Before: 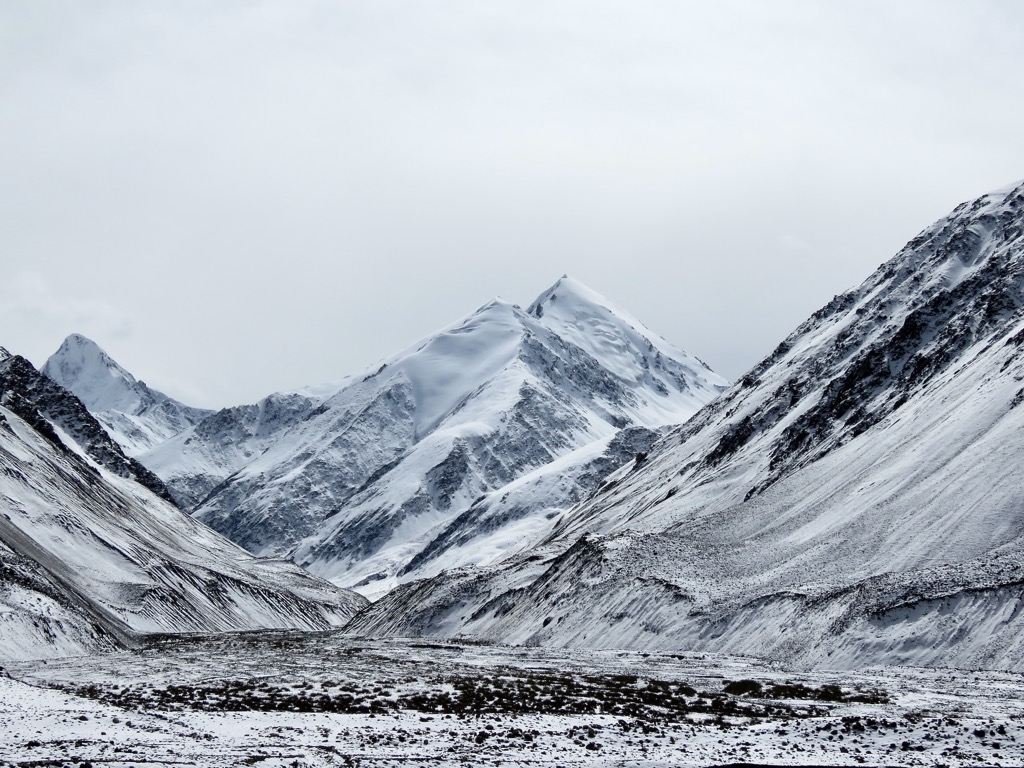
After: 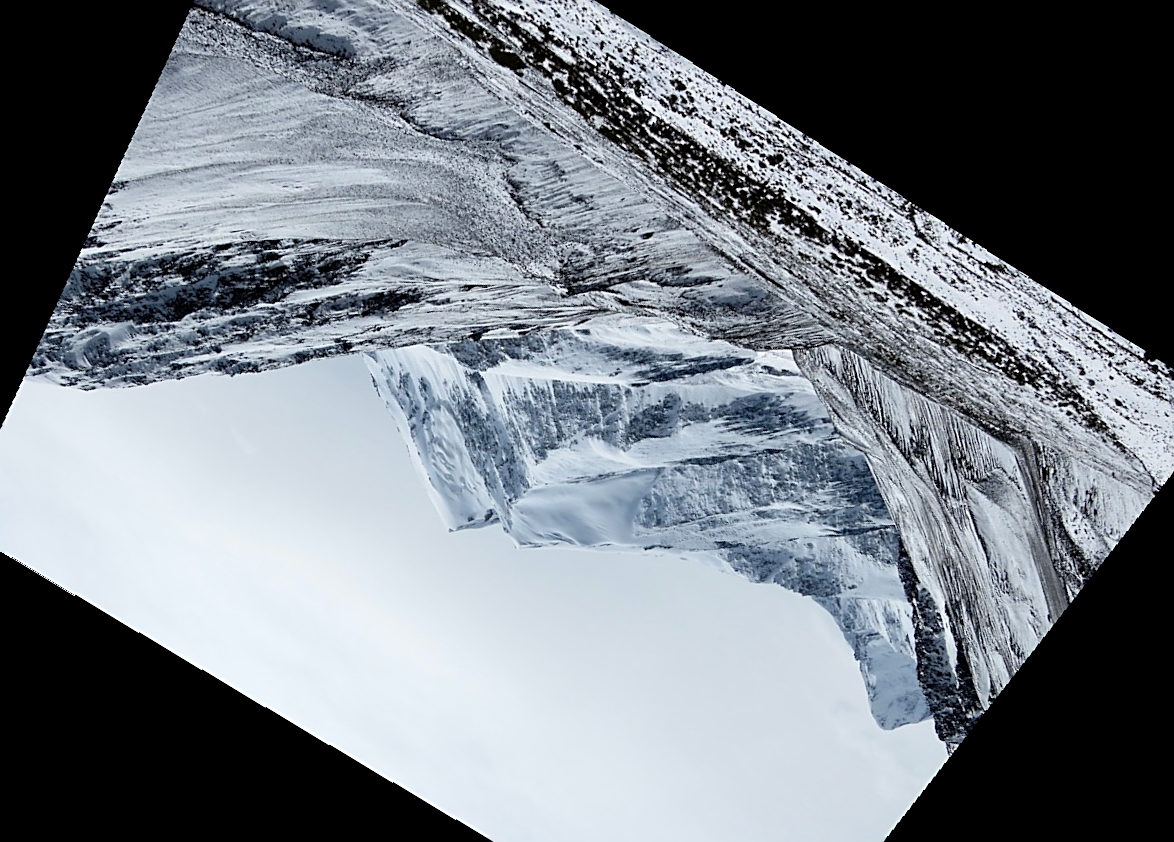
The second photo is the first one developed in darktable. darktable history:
sharpen: on, module defaults
crop and rotate: angle 148.68°, left 9.111%, top 15.603%, right 4.588%, bottom 17.041%
rotate and perspective: rotation 0.128°, lens shift (vertical) -0.181, lens shift (horizontal) -0.044, shear 0.001, automatic cropping off
